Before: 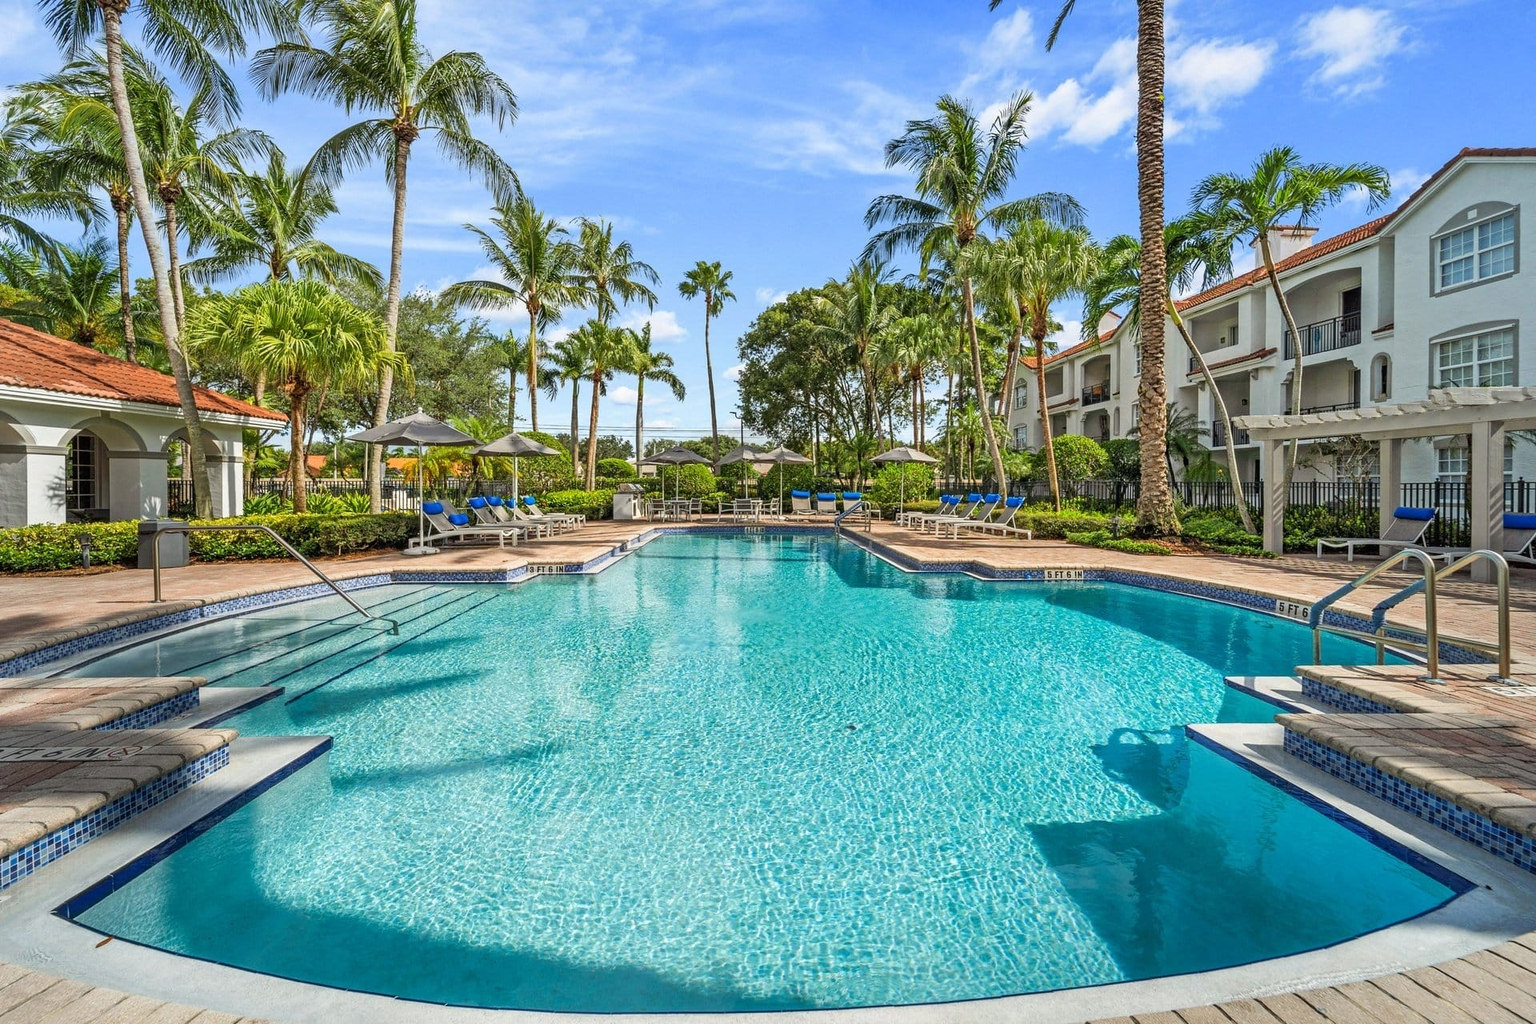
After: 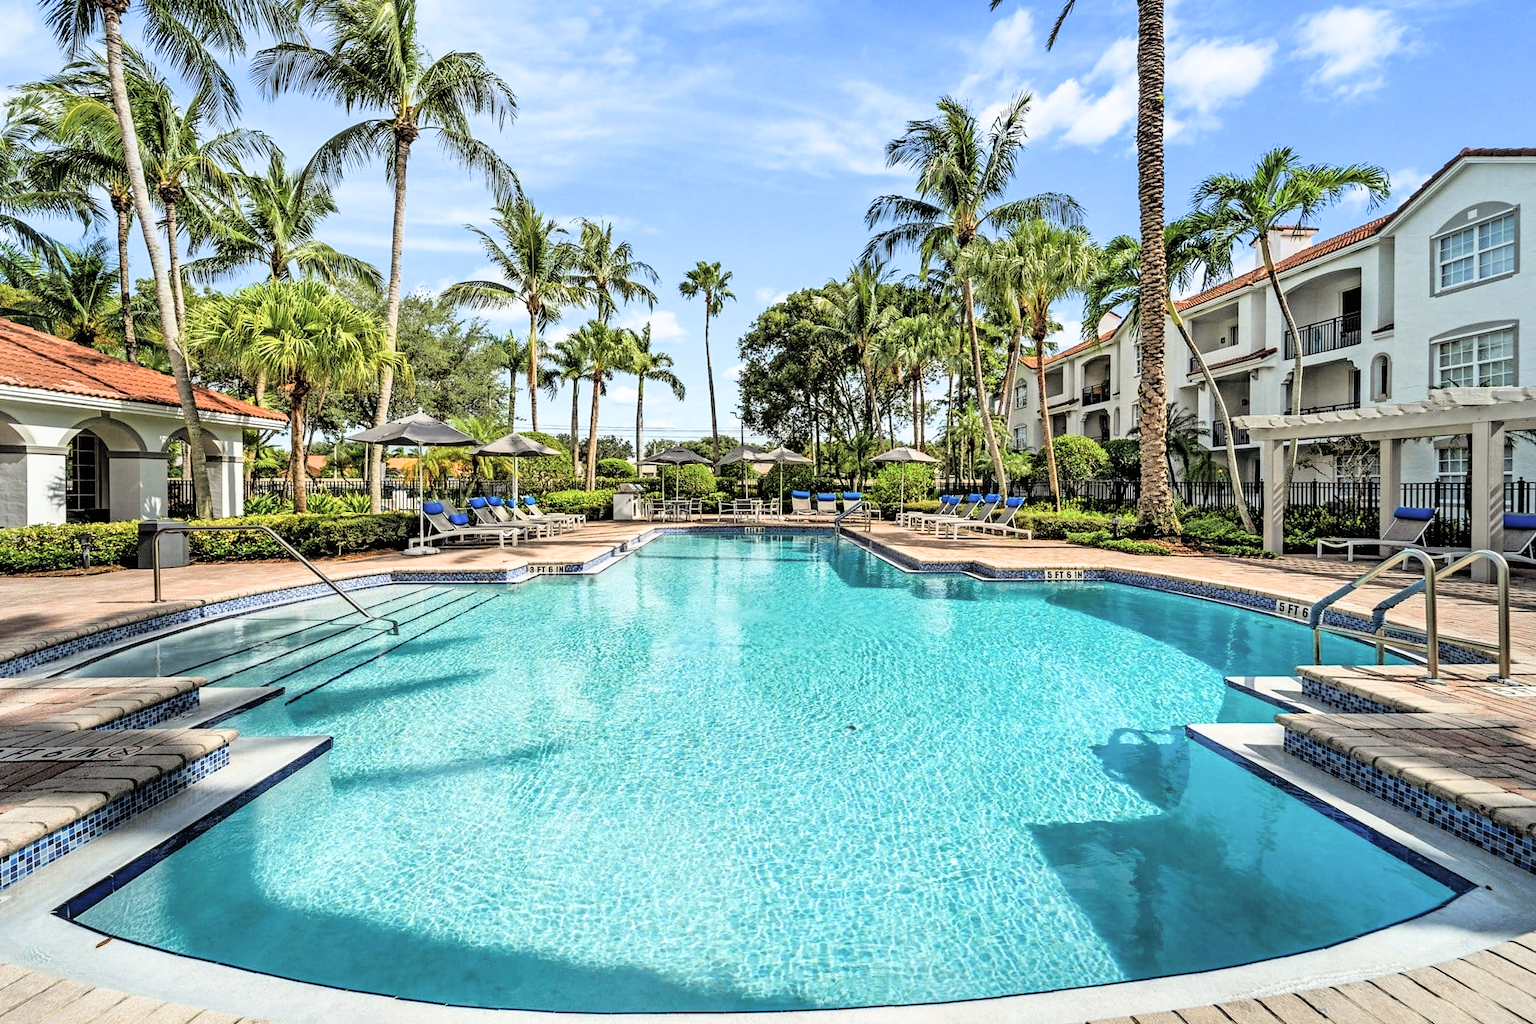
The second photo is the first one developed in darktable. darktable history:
filmic rgb: black relative exposure -3.64 EV, white relative exposure 2.44 EV, hardness 3.29
contrast brightness saturation: brightness 0.15
tone equalizer: -8 EV -0.55 EV
